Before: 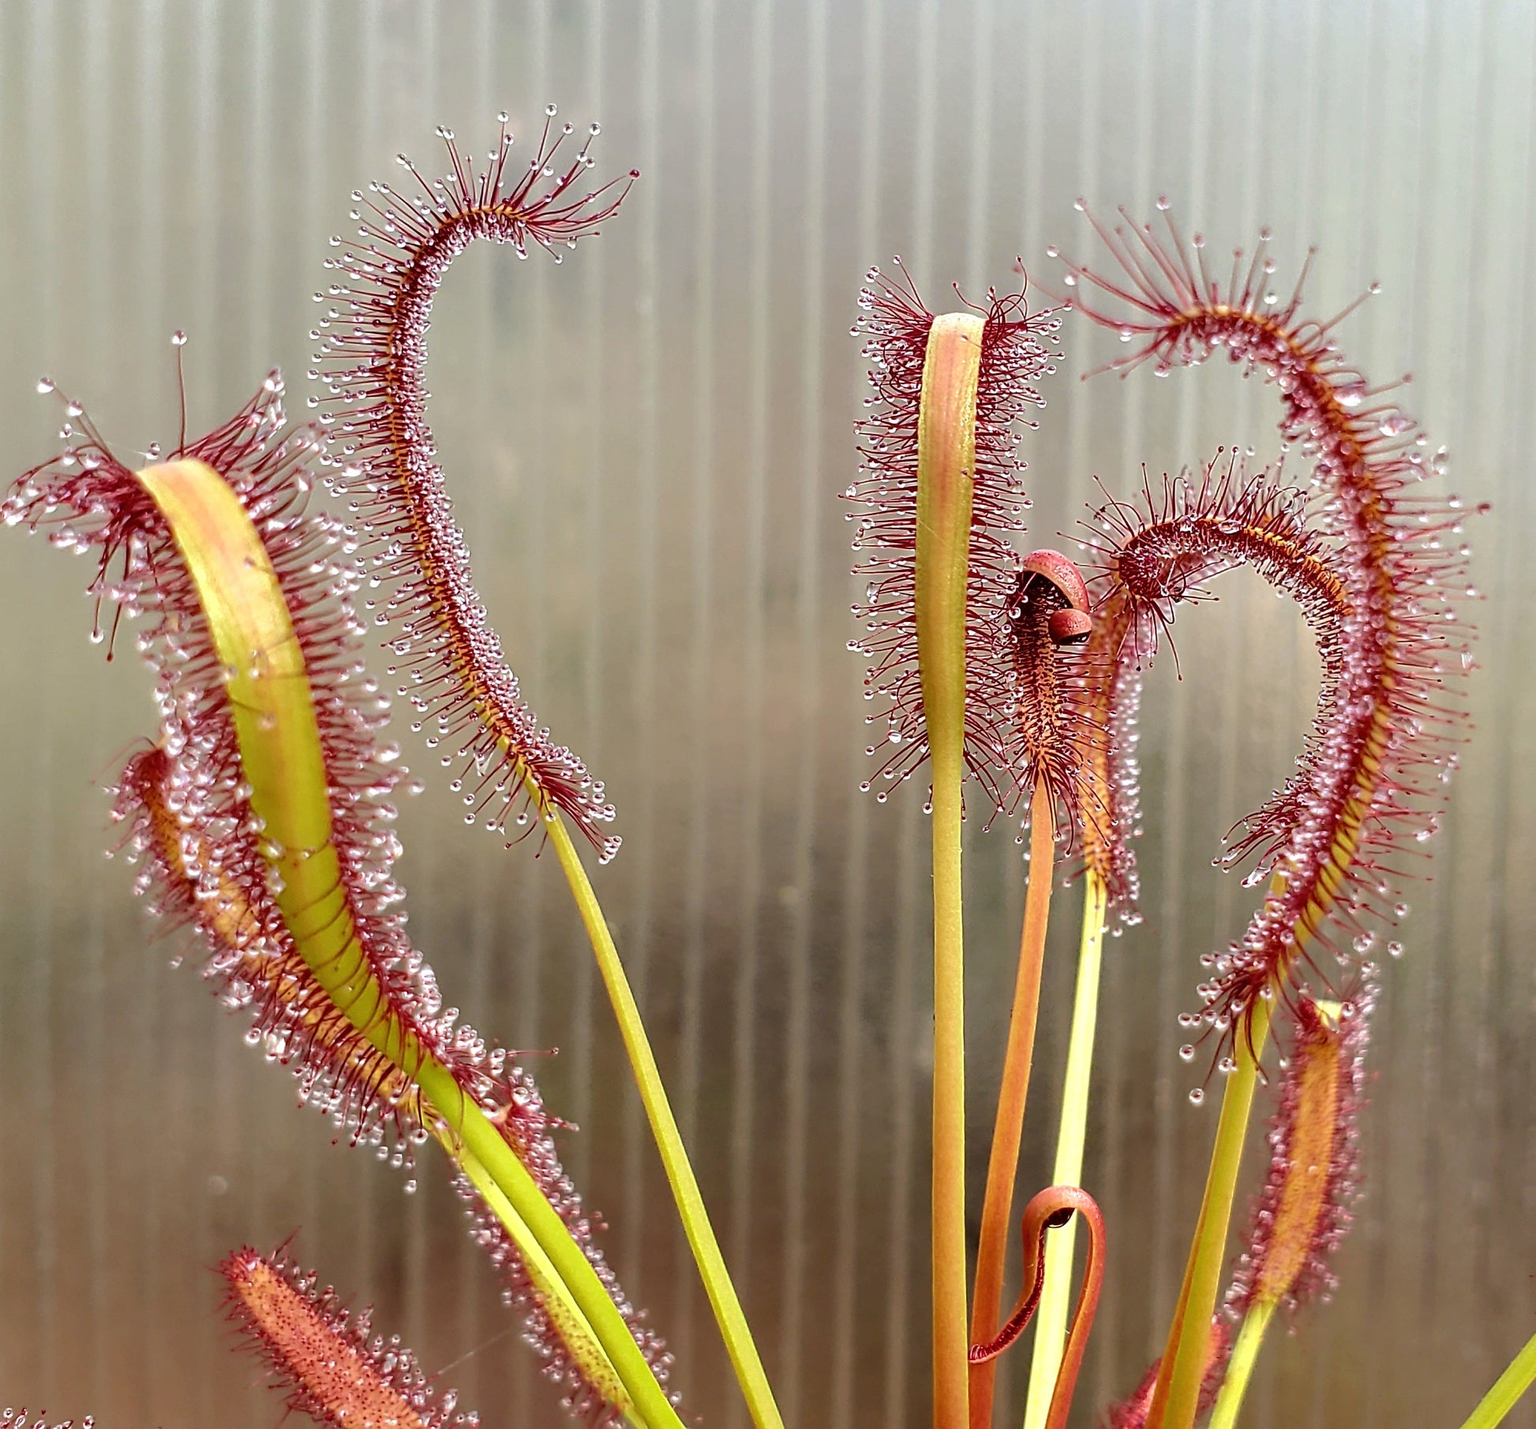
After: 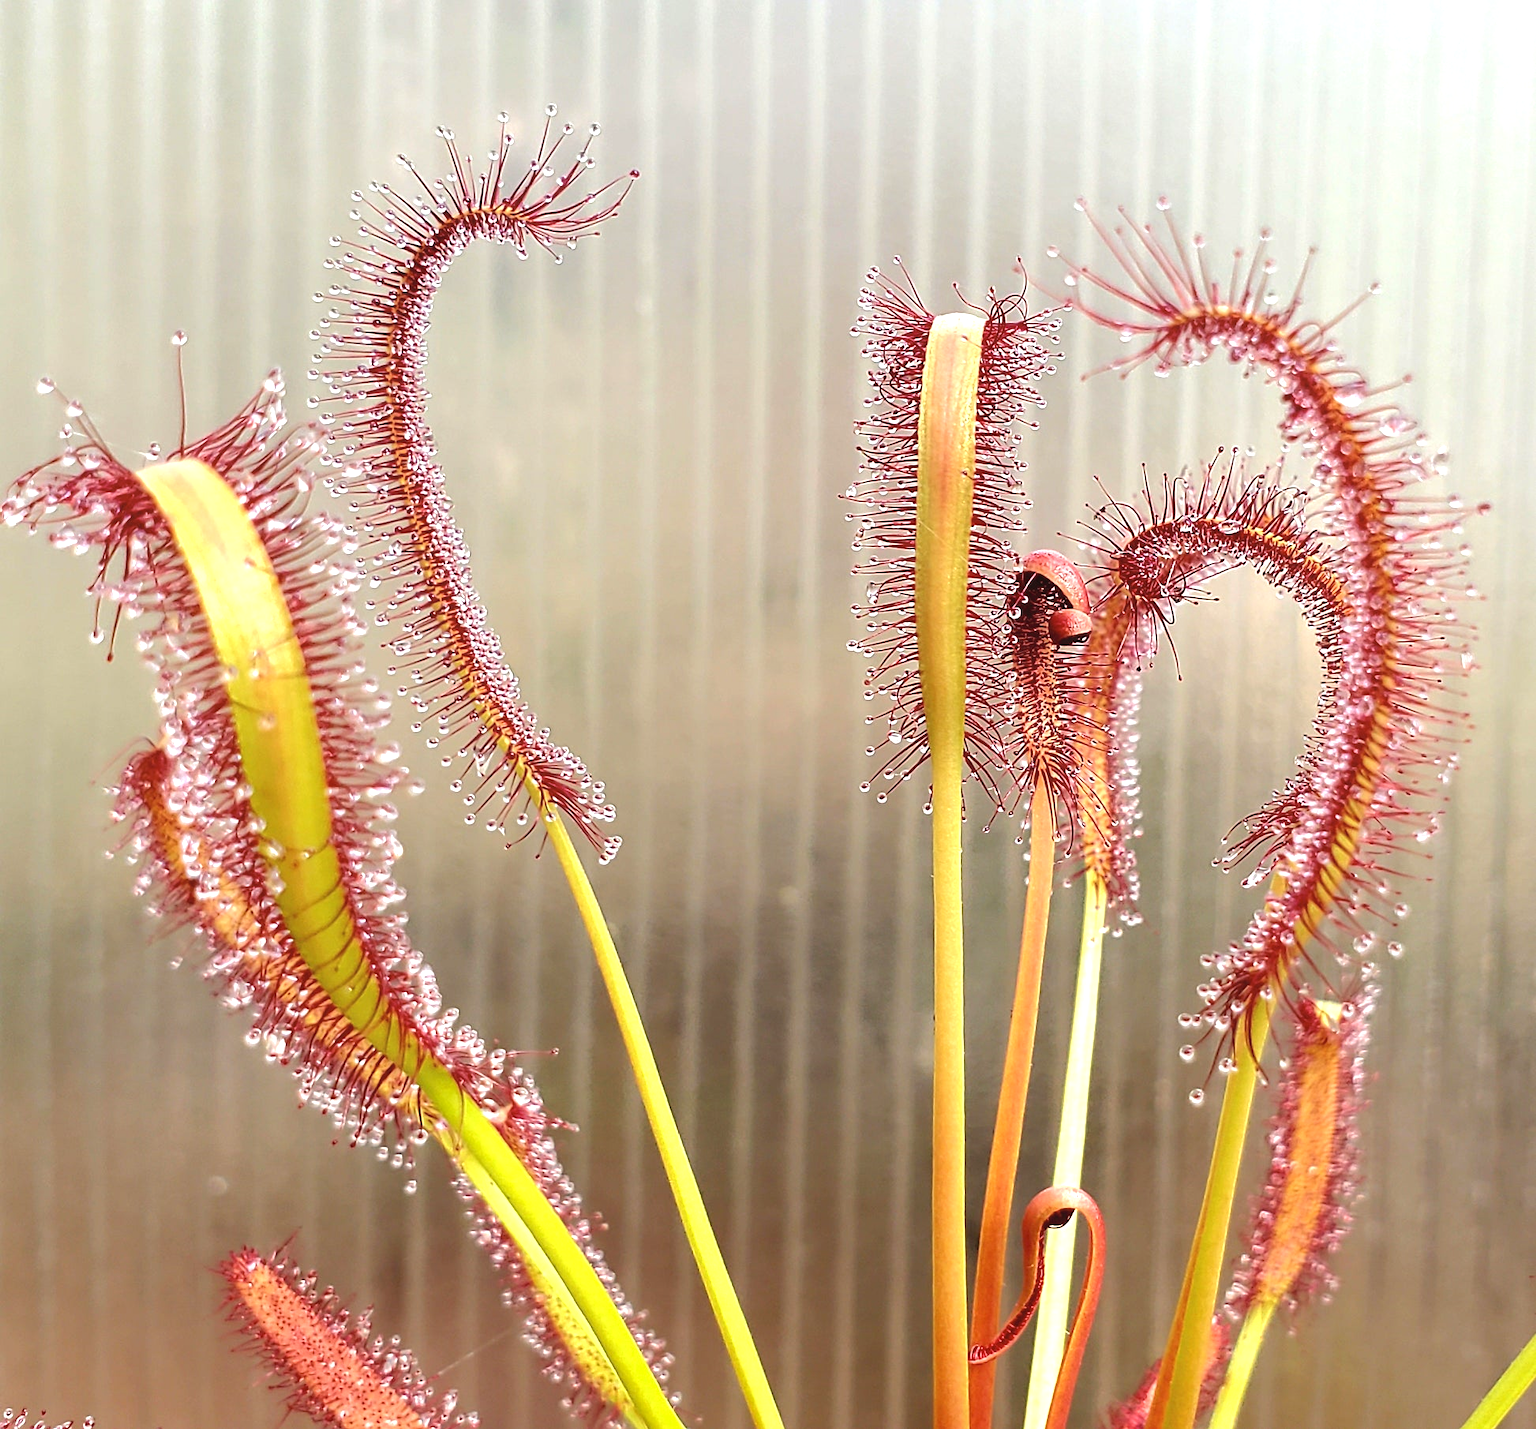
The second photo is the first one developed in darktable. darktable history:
contrast equalizer: octaves 7, y [[0.6 ×6], [0.55 ×6], [0 ×6], [0 ×6], [0 ×6]], mix -0.3
exposure: black level correction 0, exposure 0.7 EV, compensate highlight preservation false
